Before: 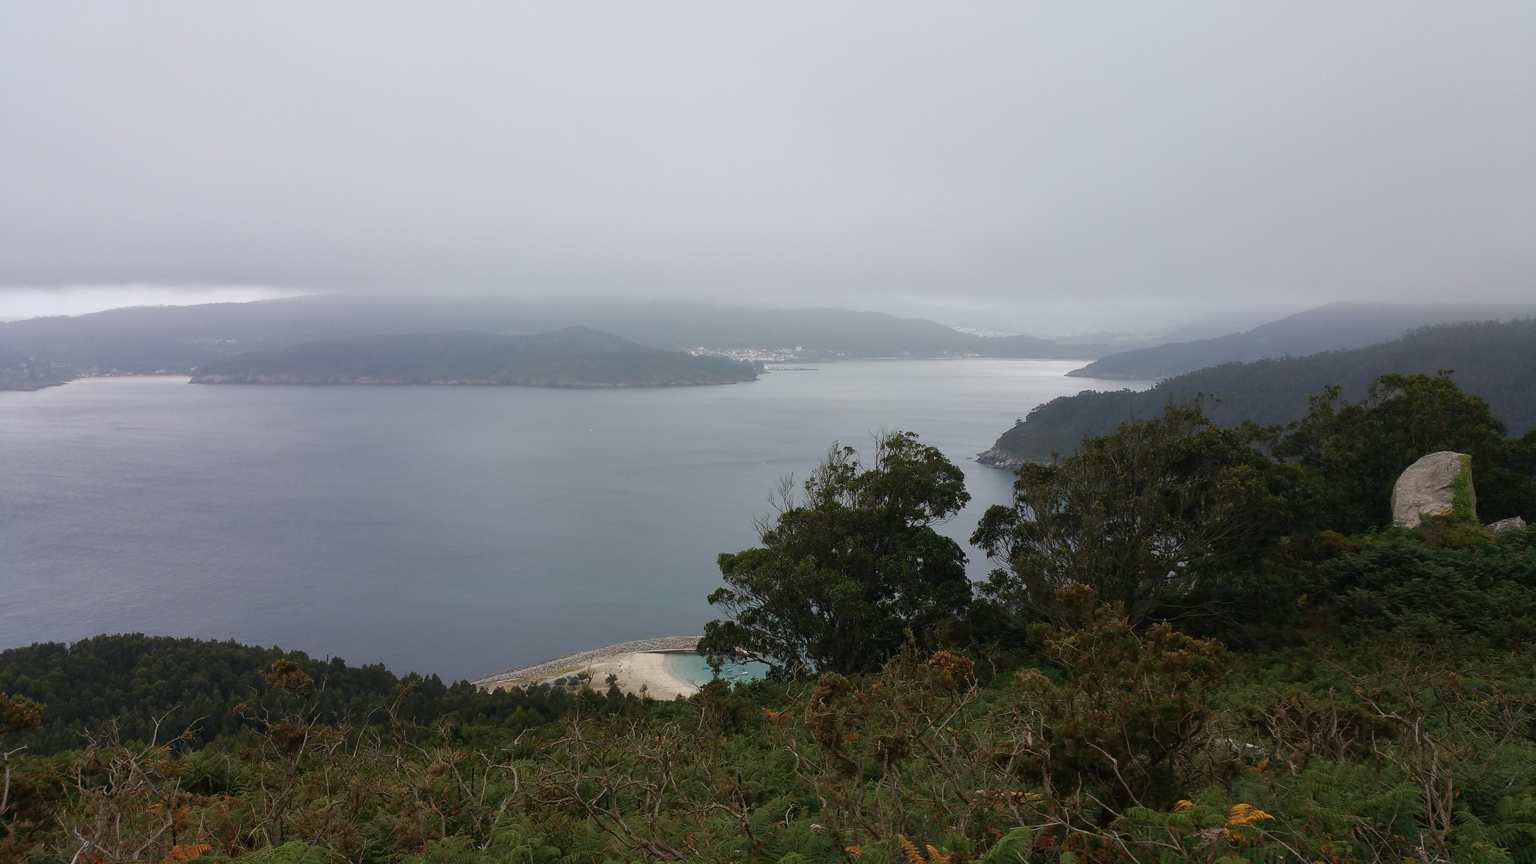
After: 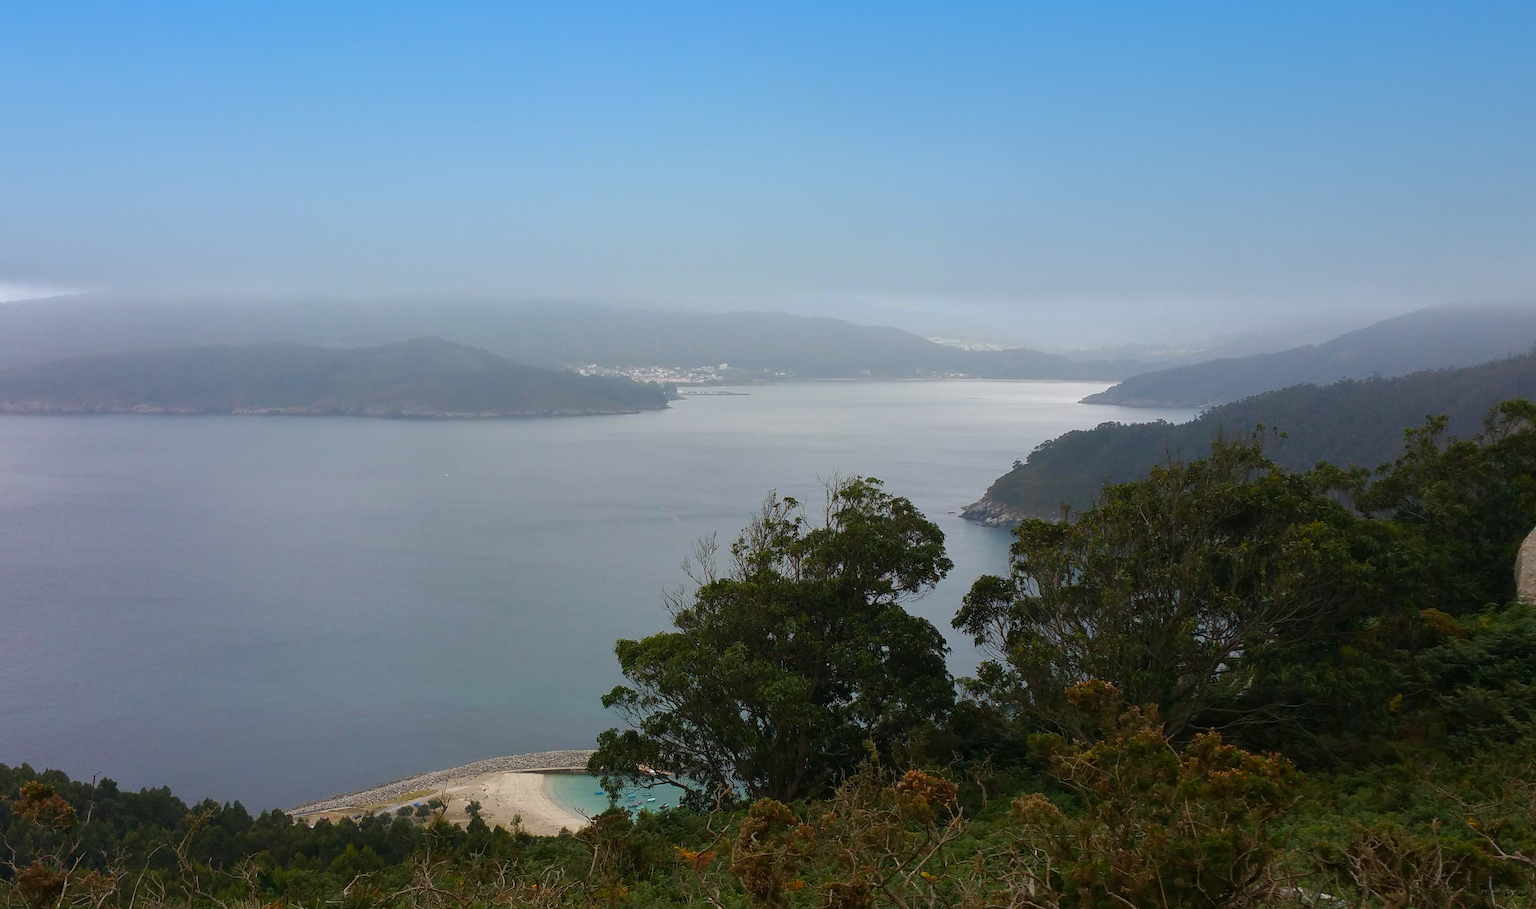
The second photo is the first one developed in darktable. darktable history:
crop: left 16.768%, top 8.653%, right 8.362%, bottom 12.485%
graduated density: density 2.02 EV, hardness 44%, rotation 0.374°, offset 8.21, hue 208.8°, saturation 97%
color balance rgb: perceptual saturation grading › global saturation 20%, global vibrance 20%
